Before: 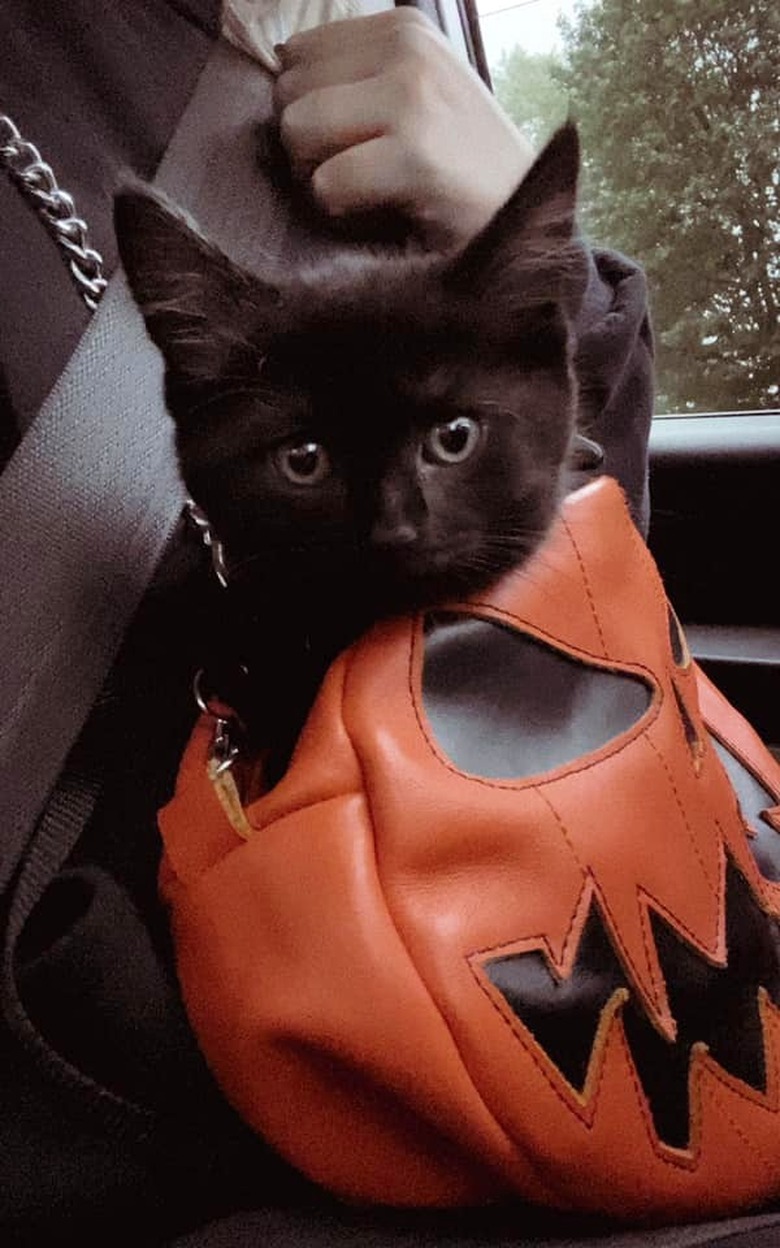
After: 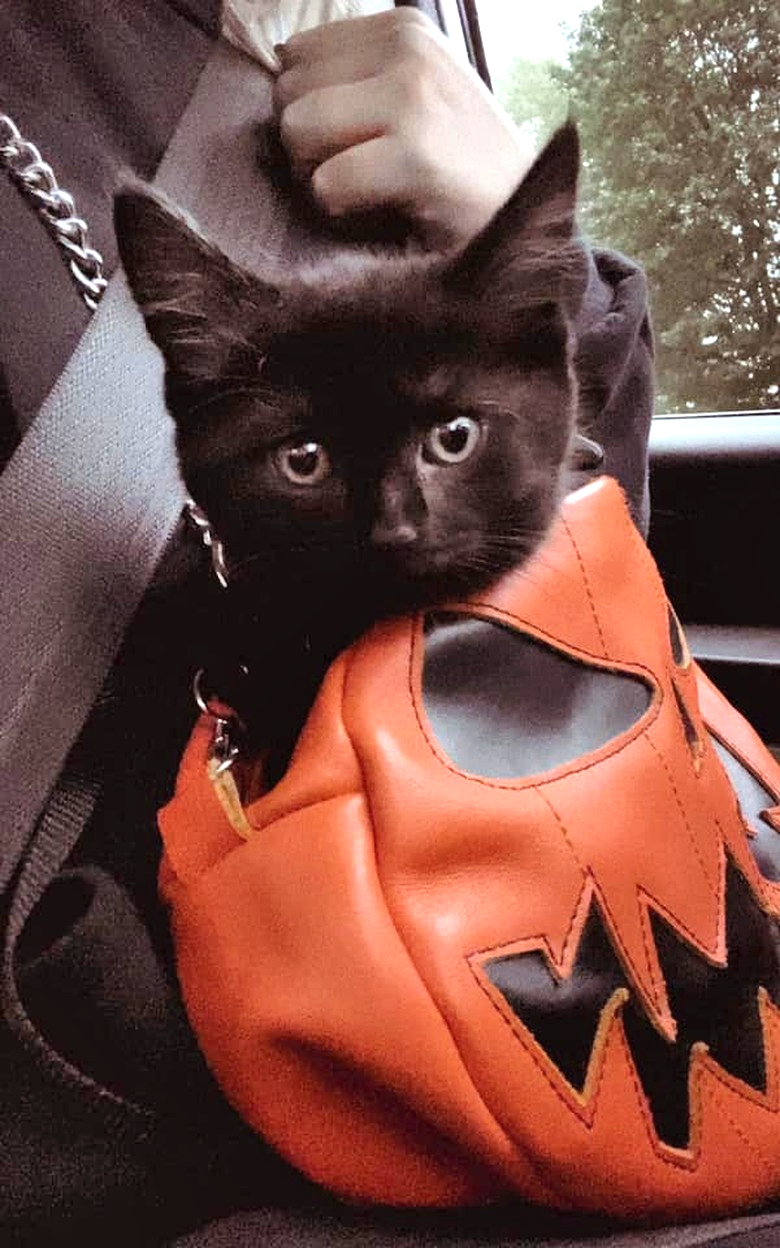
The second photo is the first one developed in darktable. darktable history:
shadows and highlights: soften with gaussian
exposure: black level correction 0, exposure 0.702 EV, compensate highlight preservation false
